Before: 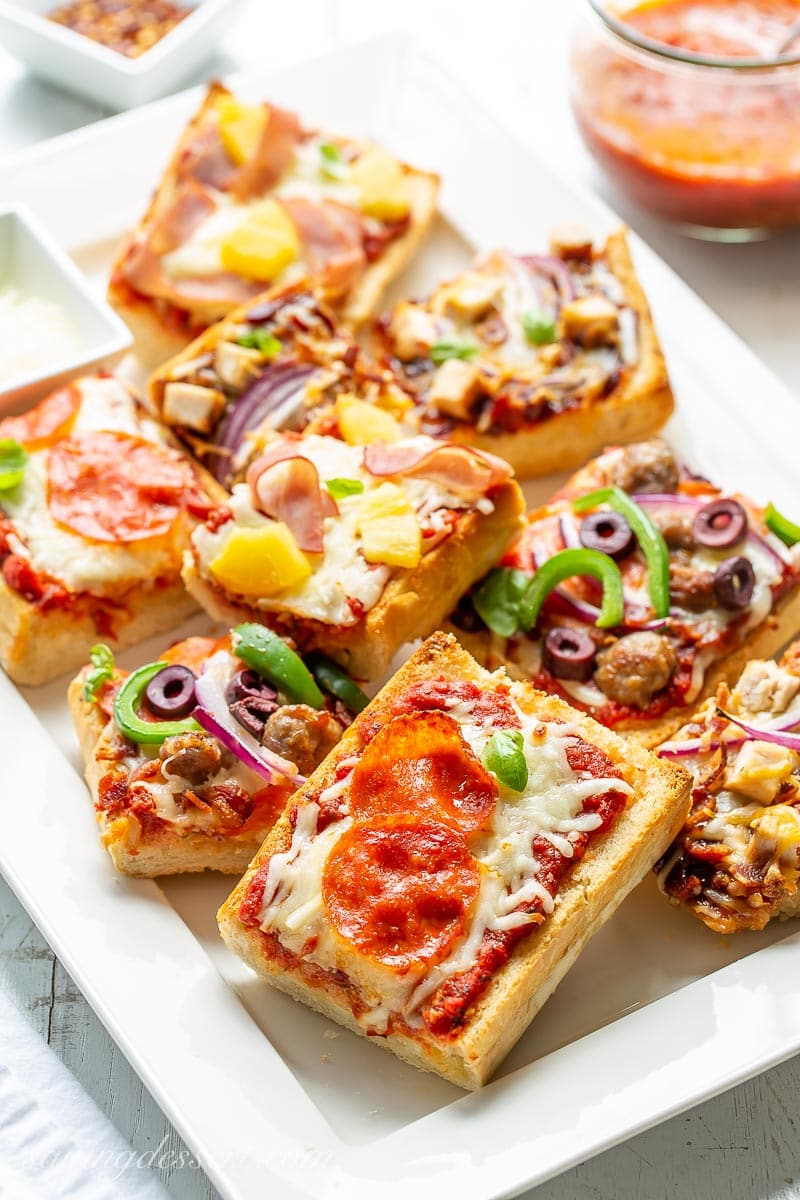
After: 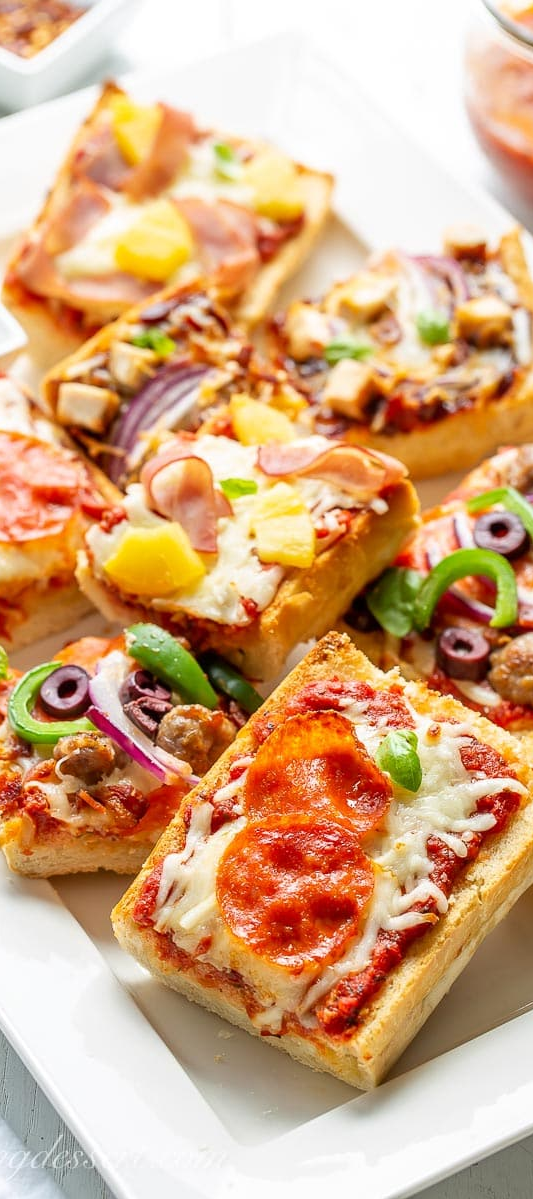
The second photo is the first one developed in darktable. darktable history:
crop and rotate: left 13.391%, right 19.925%
